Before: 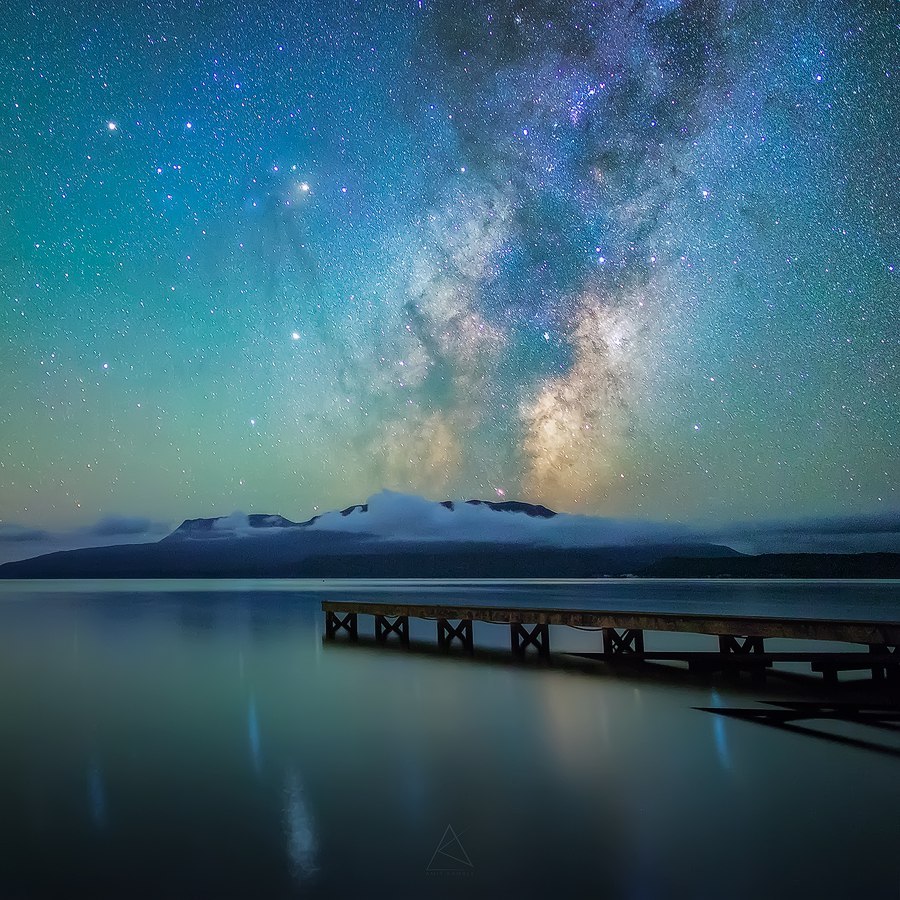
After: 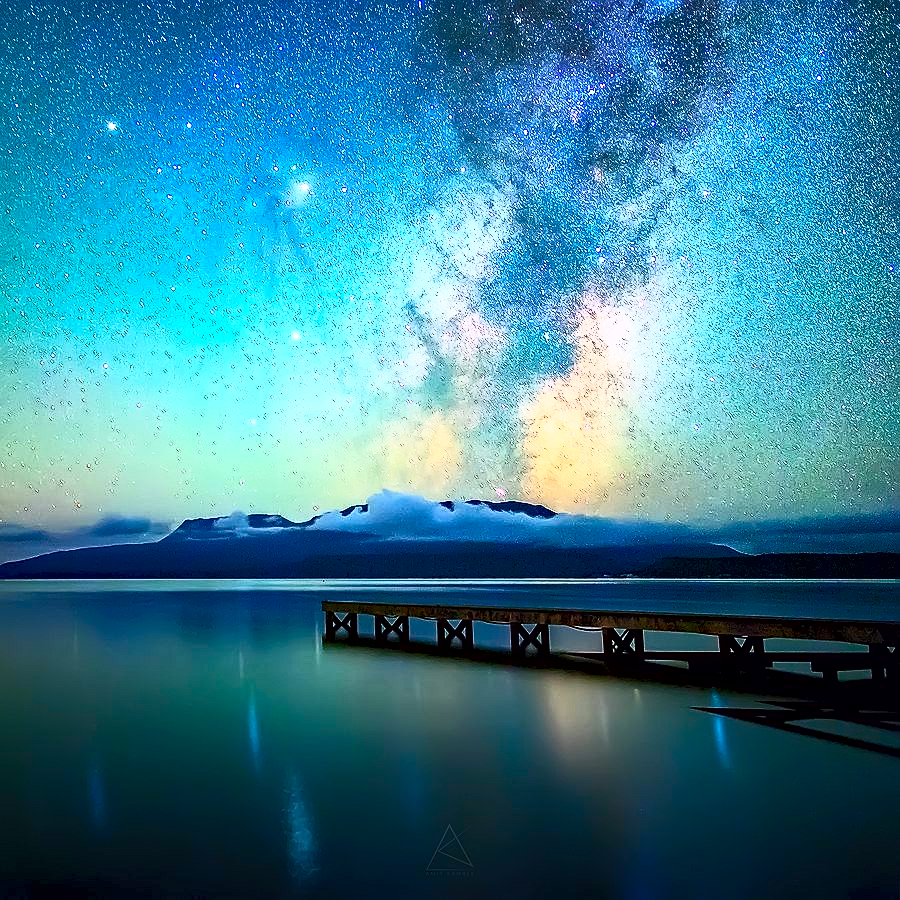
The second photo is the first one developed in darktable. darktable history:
contrast brightness saturation: contrast 0.833, brightness 0.61, saturation 0.572
haze removal: compatibility mode true, adaptive false
sharpen: on, module defaults
exposure: black level correction 0.005, exposure 0.017 EV, compensate exposure bias true, compensate highlight preservation false
